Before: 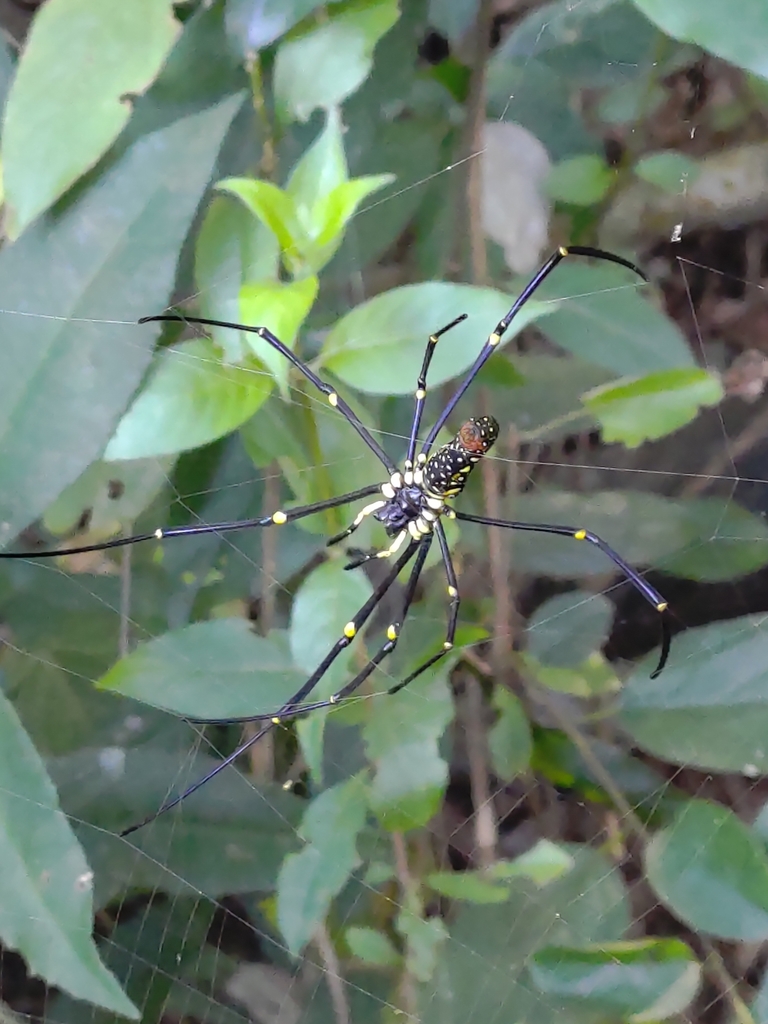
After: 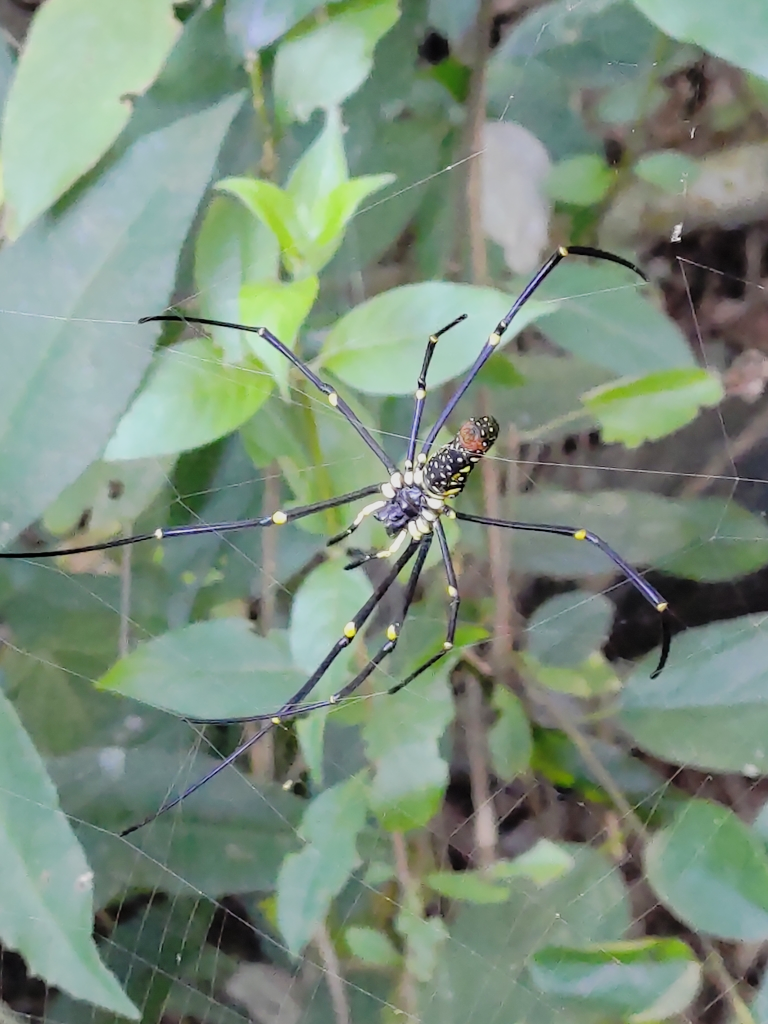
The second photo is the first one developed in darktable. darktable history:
exposure: exposure 0.566 EV, compensate highlight preservation false
filmic rgb: black relative exposure -7.65 EV, white relative exposure 4.56 EV, hardness 3.61
